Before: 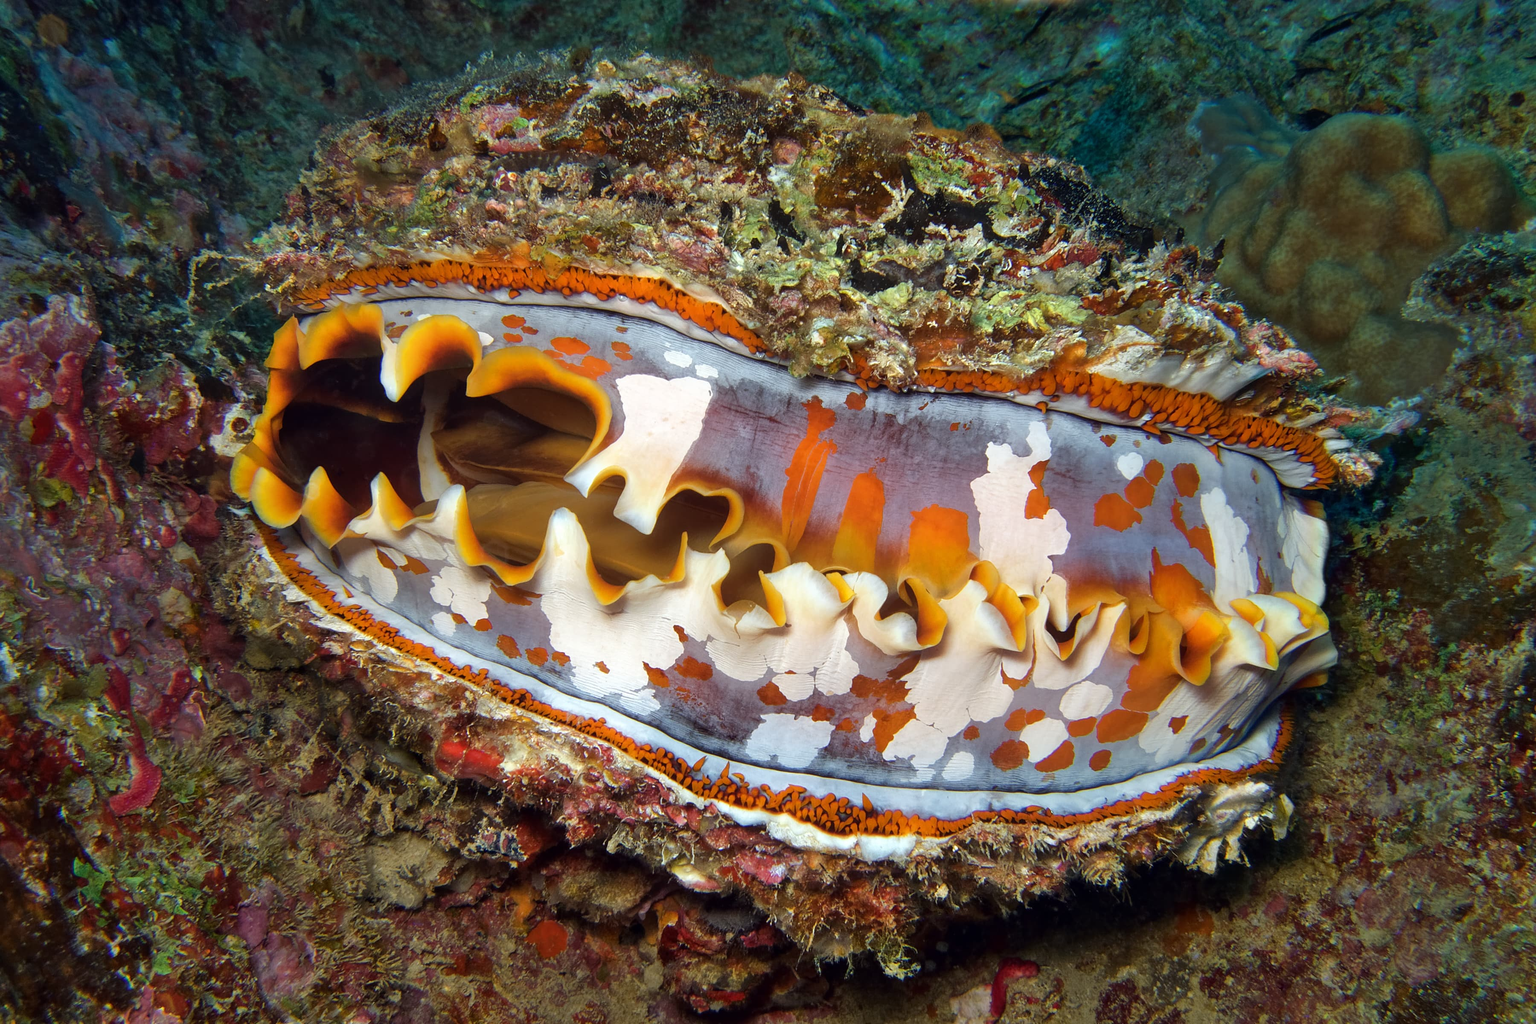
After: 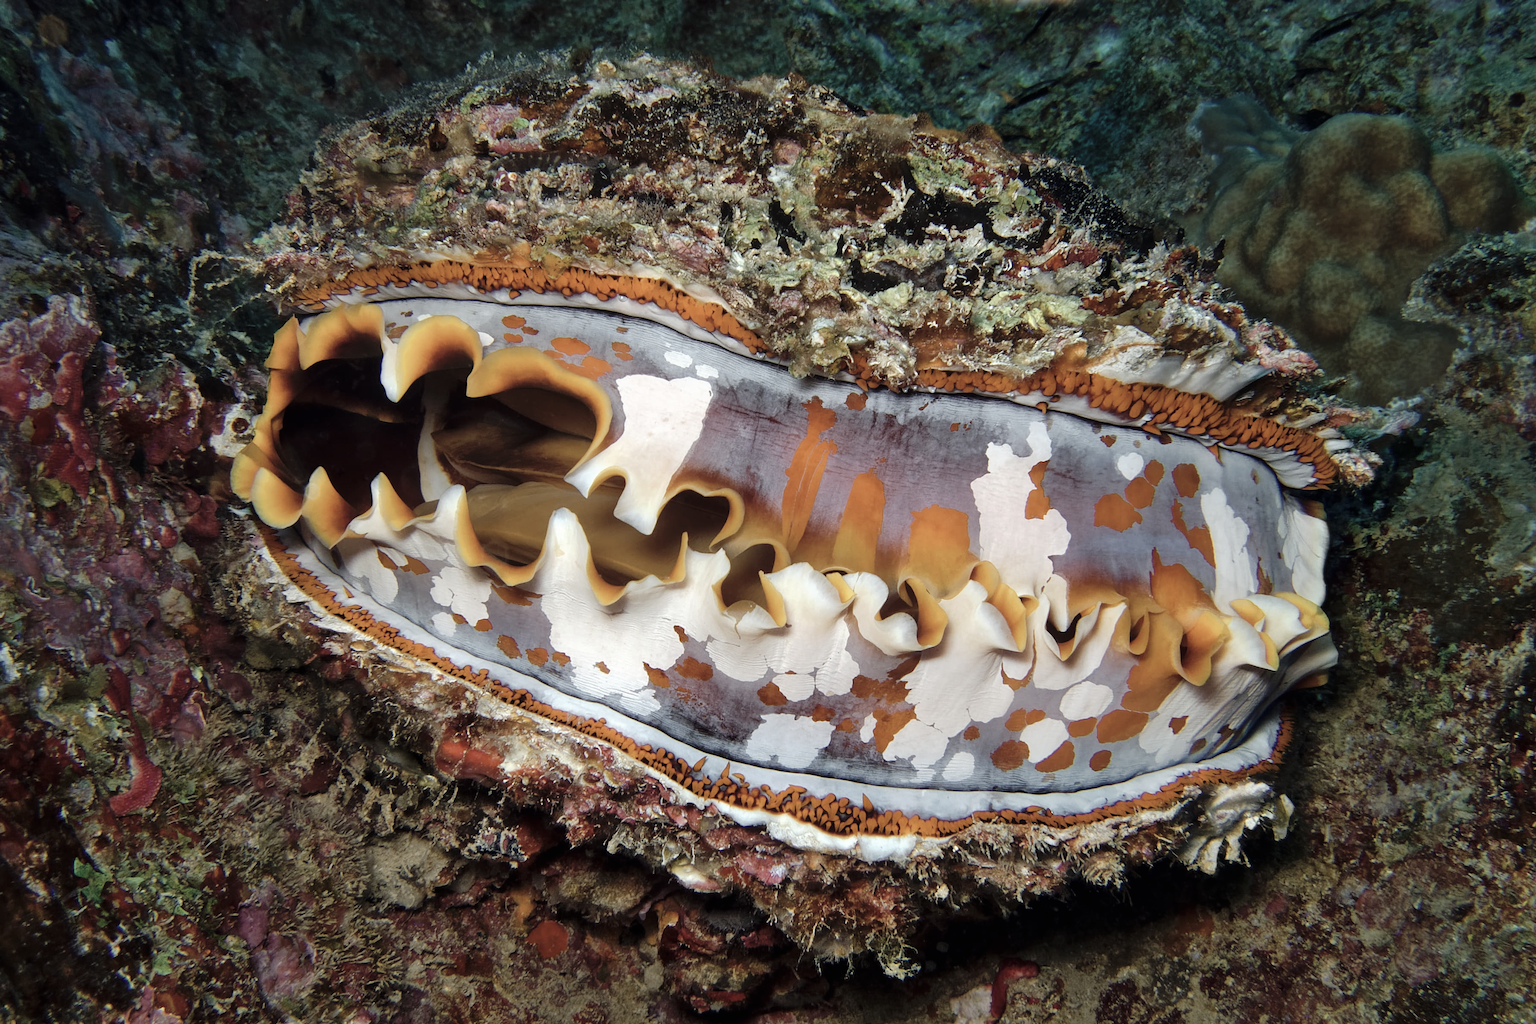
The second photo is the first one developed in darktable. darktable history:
color zones: curves: ch1 [(0, 0.292) (0.001, 0.292) (0.2, 0.264) (0.4, 0.248) (0.6, 0.248) (0.8, 0.264) (0.999, 0.292) (1, 0.292)]
tone curve: curves: ch0 [(0, 0) (0.003, 0.005) (0.011, 0.006) (0.025, 0.013) (0.044, 0.027) (0.069, 0.042) (0.1, 0.06) (0.136, 0.085) (0.177, 0.118) (0.224, 0.171) (0.277, 0.239) (0.335, 0.314) (0.399, 0.394) (0.468, 0.473) (0.543, 0.552) (0.623, 0.64) (0.709, 0.718) (0.801, 0.801) (0.898, 0.882) (1, 1)], preserve colors none
